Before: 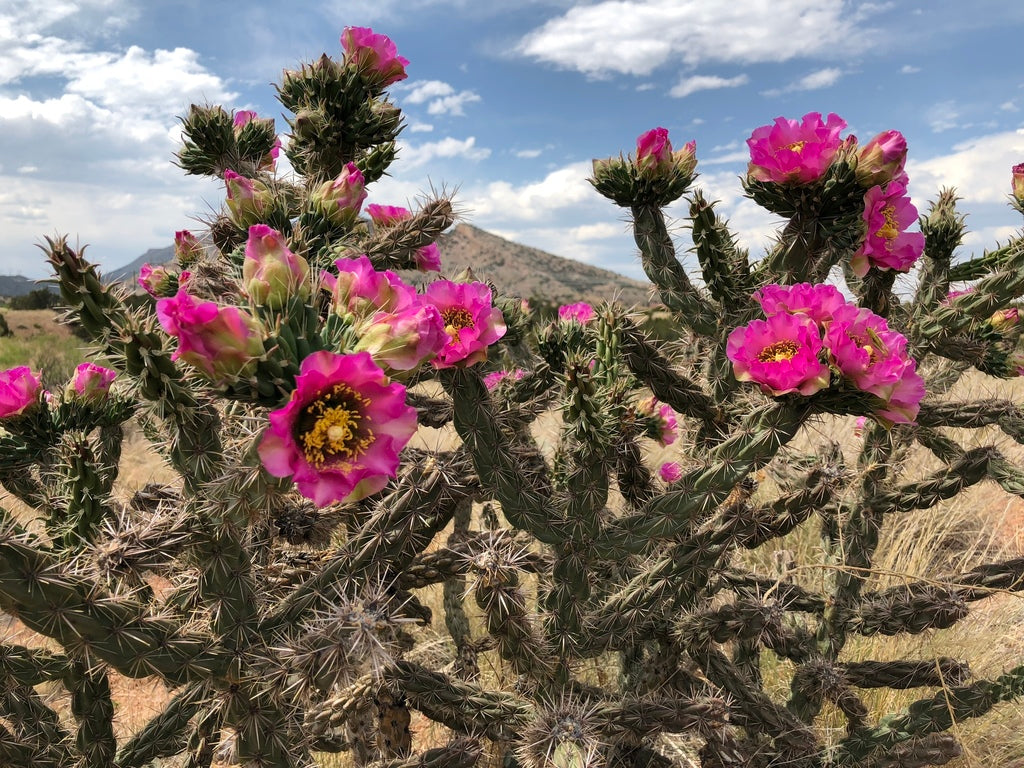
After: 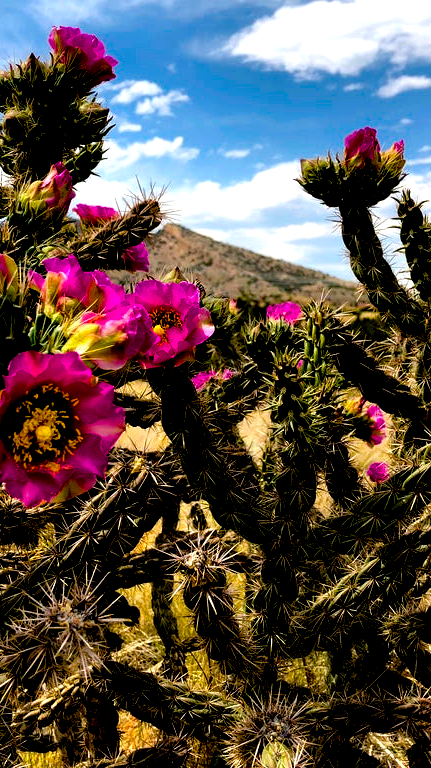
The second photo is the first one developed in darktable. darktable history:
crop: left 28.583%, right 29.231%
color balance rgb: linear chroma grading › global chroma 9%, perceptual saturation grading › global saturation 36%, perceptual saturation grading › shadows 35%, perceptual brilliance grading › global brilliance 15%, perceptual brilliance grading › shadows -35%, global vibrance 15%
exposure: black level correction 0.056, compensate highlight preservation false
